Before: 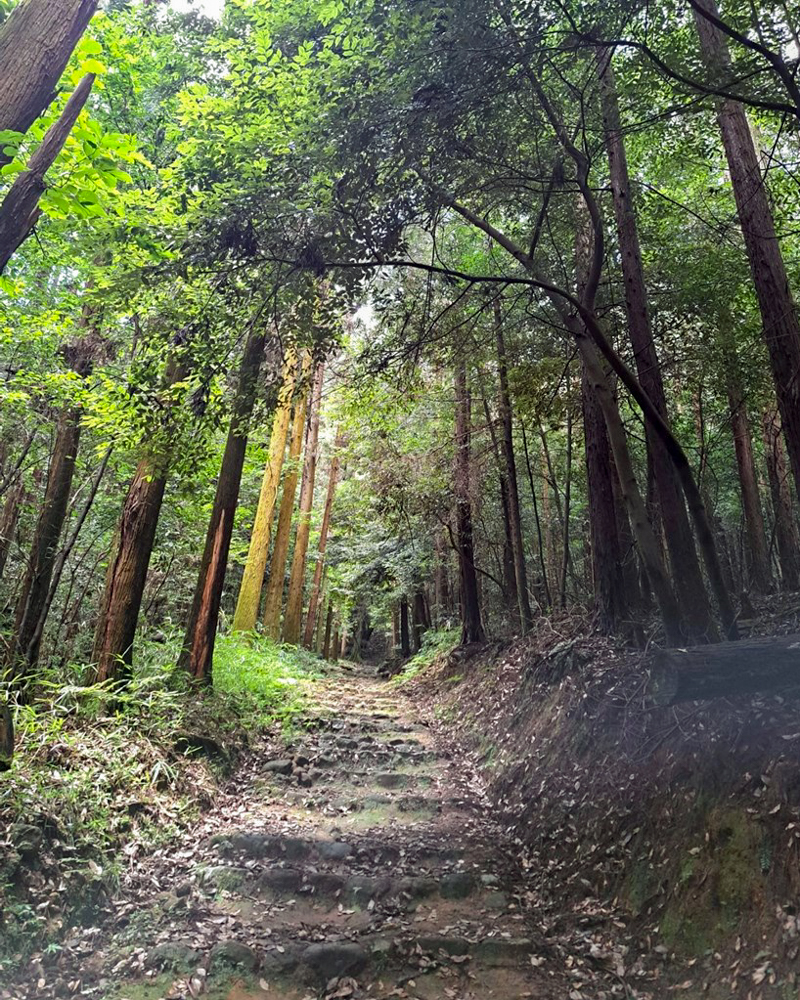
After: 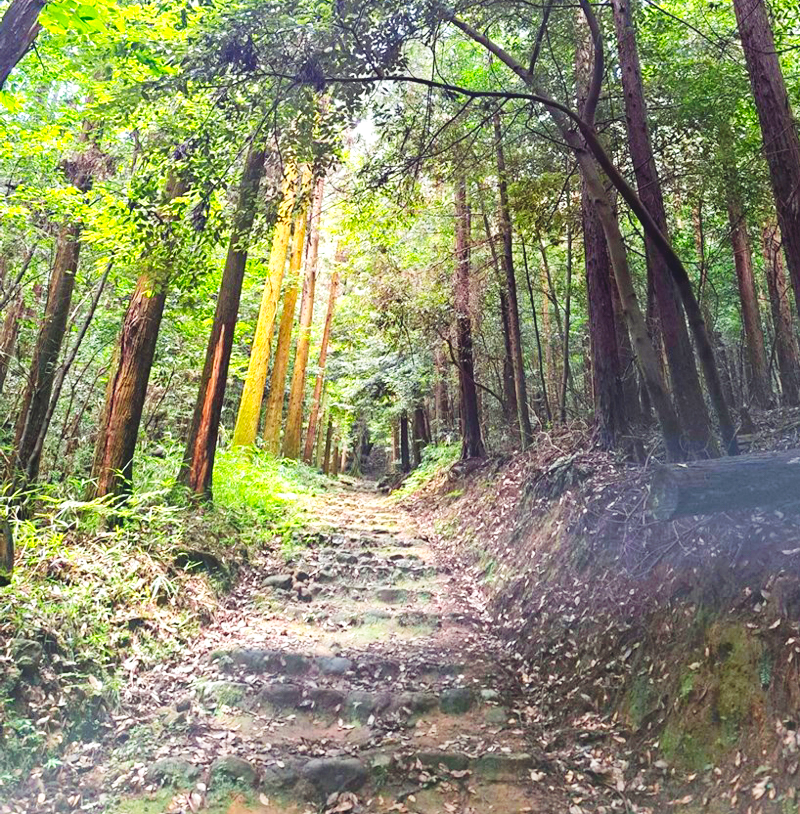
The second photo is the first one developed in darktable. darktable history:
crop and rotate: top 18.507%
contrast brightness saturation: contrast -0.19, saturation 0.19
local contrast: mode bilateral grid, contrast 10, coarseness 25, detail 115%, midtone range 0.2
exposure: exposure 0.6 EV, compensate highlight preservation false
tone curve: curves: ch0 [(0, 0) (0.003, 0.011) (0.011, 0.02) (0.025, 0.032) (0.044, 0.046) (0.069, 0.071) (0.1, 0.107) (0.136, 0.144) (0.177, 0.189) (0.224, 0.244) (0.277, 0.309) (0.335, 0.398) (0.399, 0.477) (0.468, 0.583) (0.543, 0.675) (0.623, 0.772) (0.709, 0.855) (0.801, 0.926) (0.898, 0.979) (1, 1)], preserve colors none
